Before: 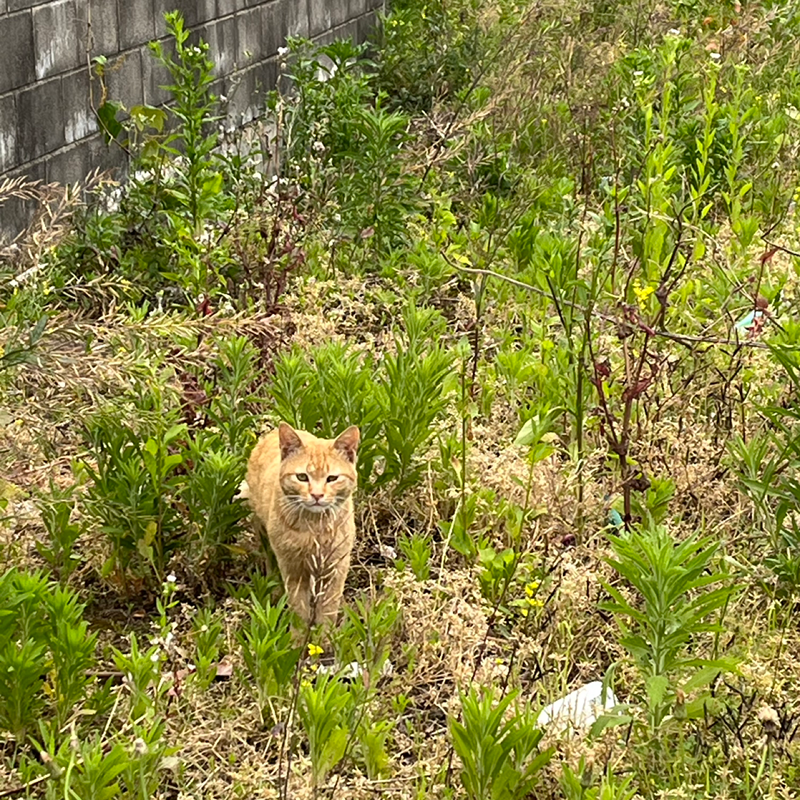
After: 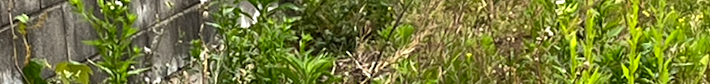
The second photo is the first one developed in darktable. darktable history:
color balance: contrast 10%
rotate and perspective: rotation -3.18°, automatic cropping off
crop and rotate: left 9.644%, top 9.491%, right 6.021%, bottom 80.509%
